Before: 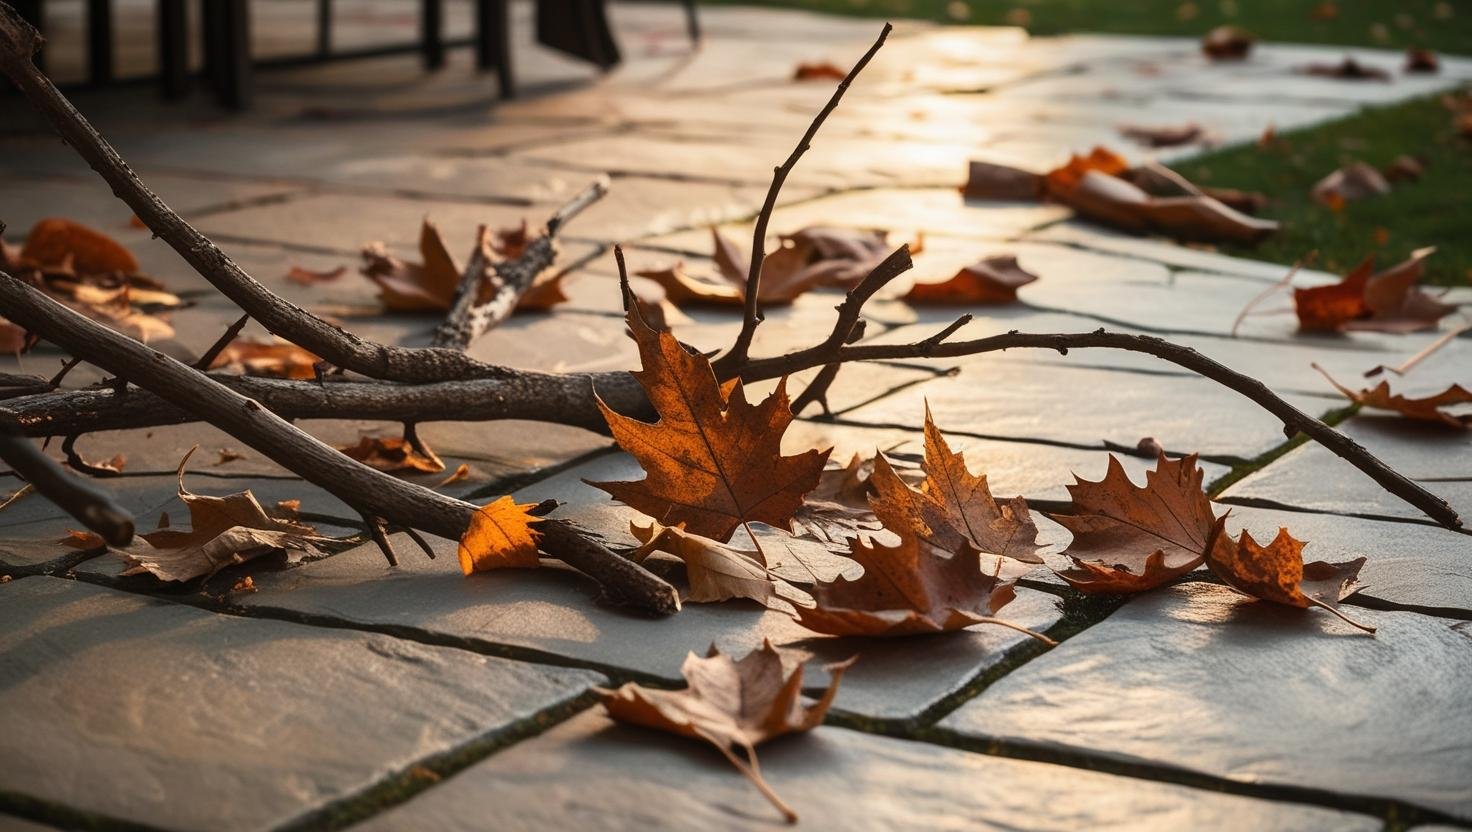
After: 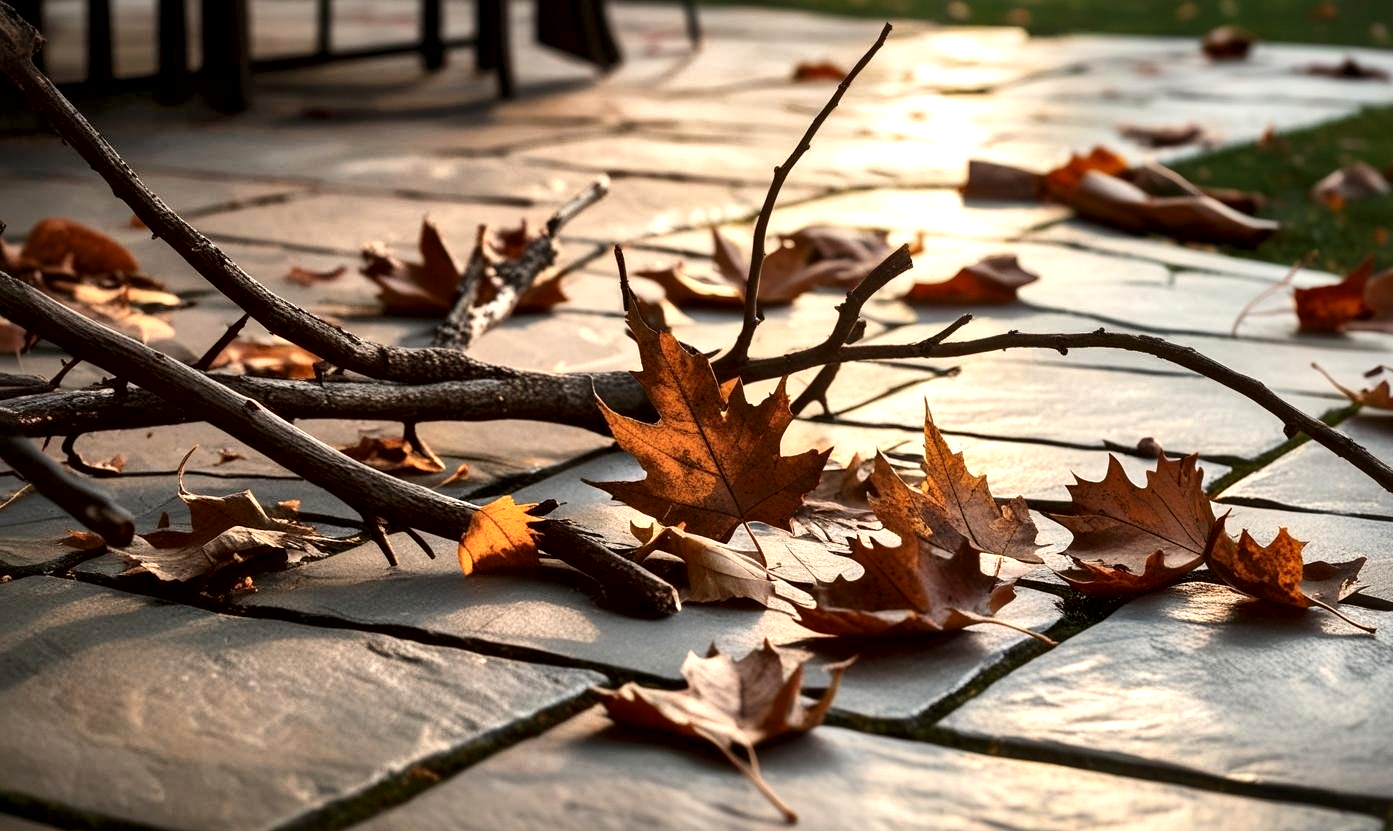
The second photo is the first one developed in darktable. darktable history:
exposure: exposure 0.202 EV, compensate highlight preservation false
crop and rotate: left 0%, right 5.342%
local contrast: mode bilateral grid, contrast 45, coarseness 70, detail 212%, midtone range 0.2
